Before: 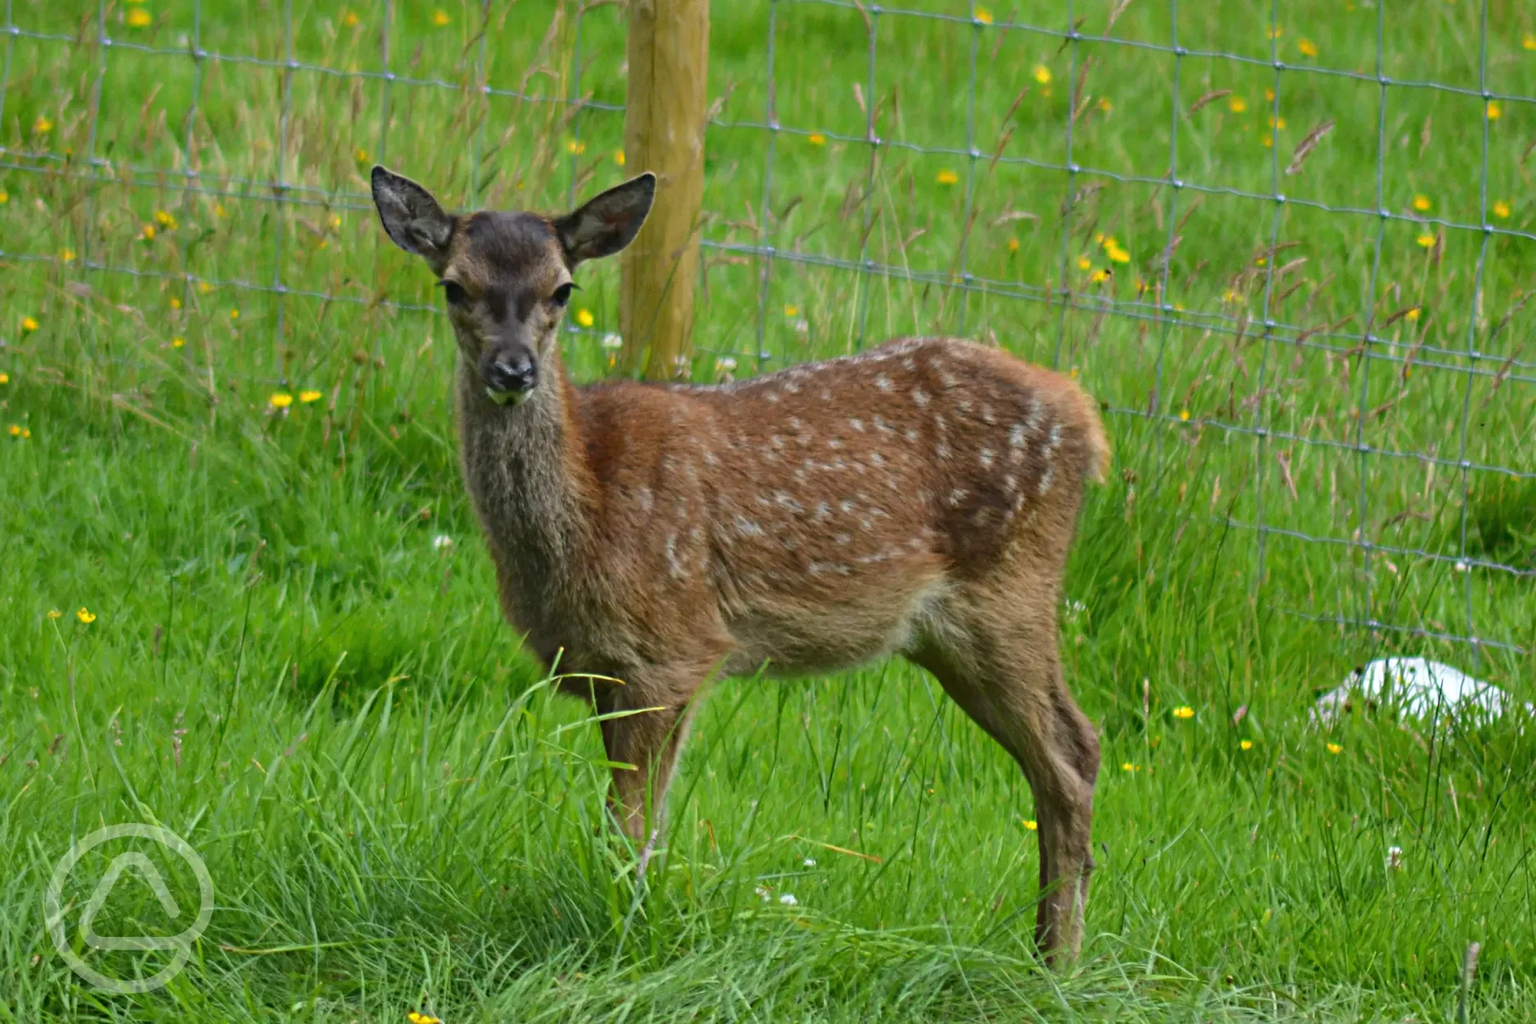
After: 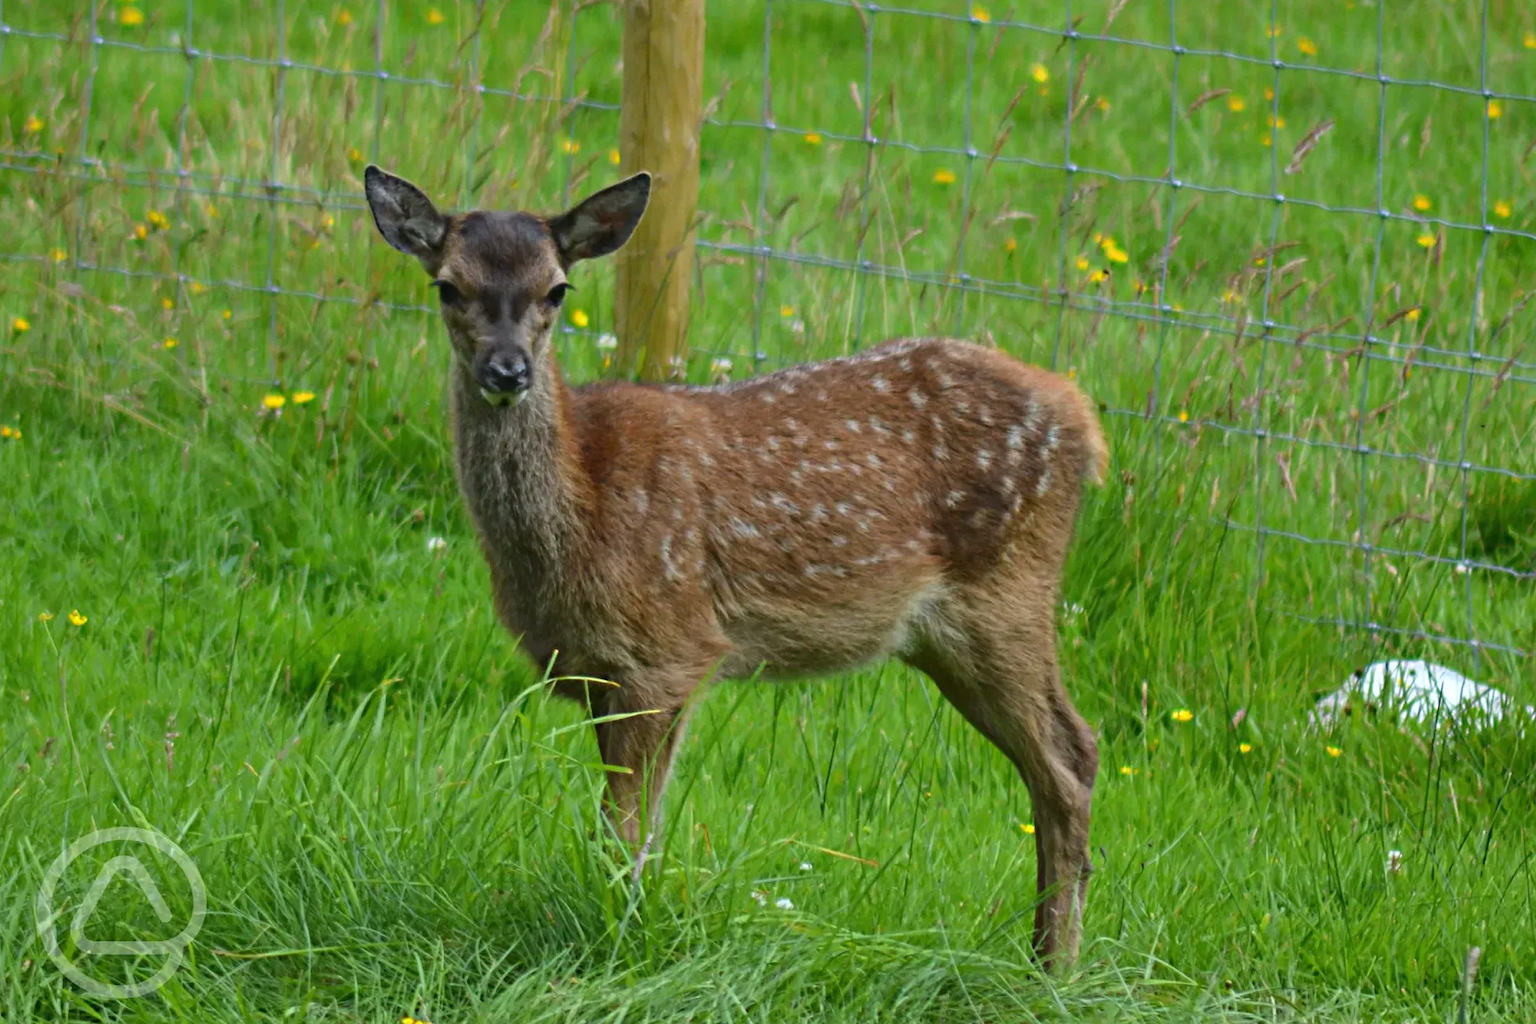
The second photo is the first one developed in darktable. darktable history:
crop and rotate: left 0.614%, top 0.179%, bottom 0.309%
white balance: red 0.982, blue 1.018
